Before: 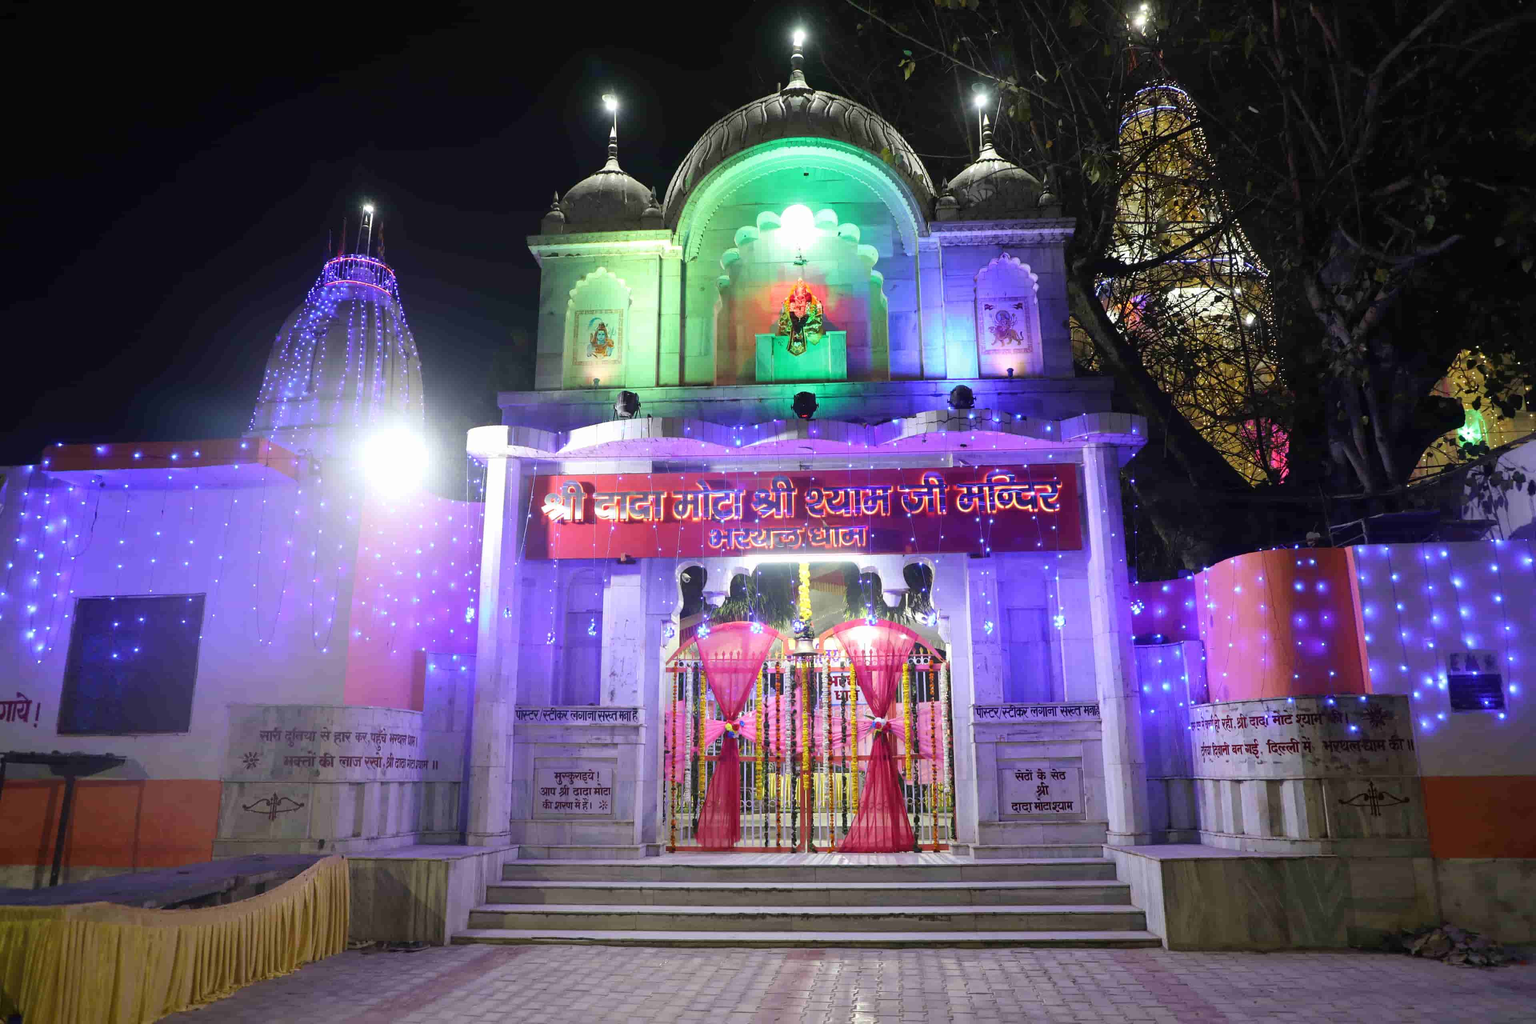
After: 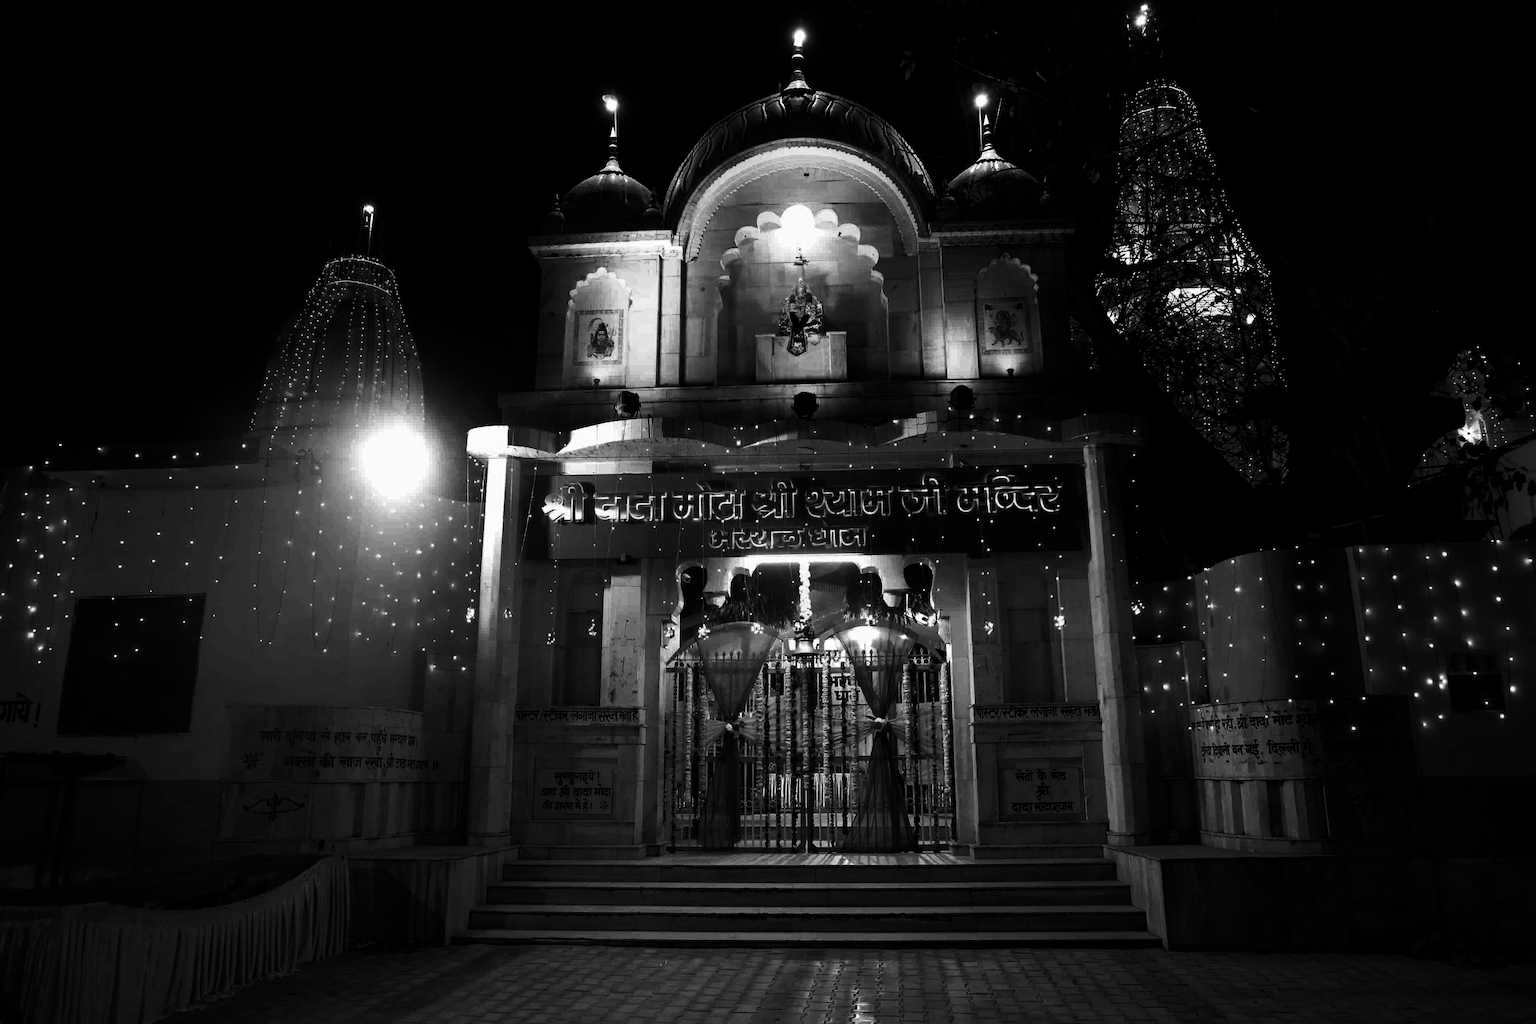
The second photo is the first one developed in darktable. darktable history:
shadows and highlights: shadows -30, highlights 30
contrast brightness saturation: contrast 0.02, brightness -1, saturation -1
